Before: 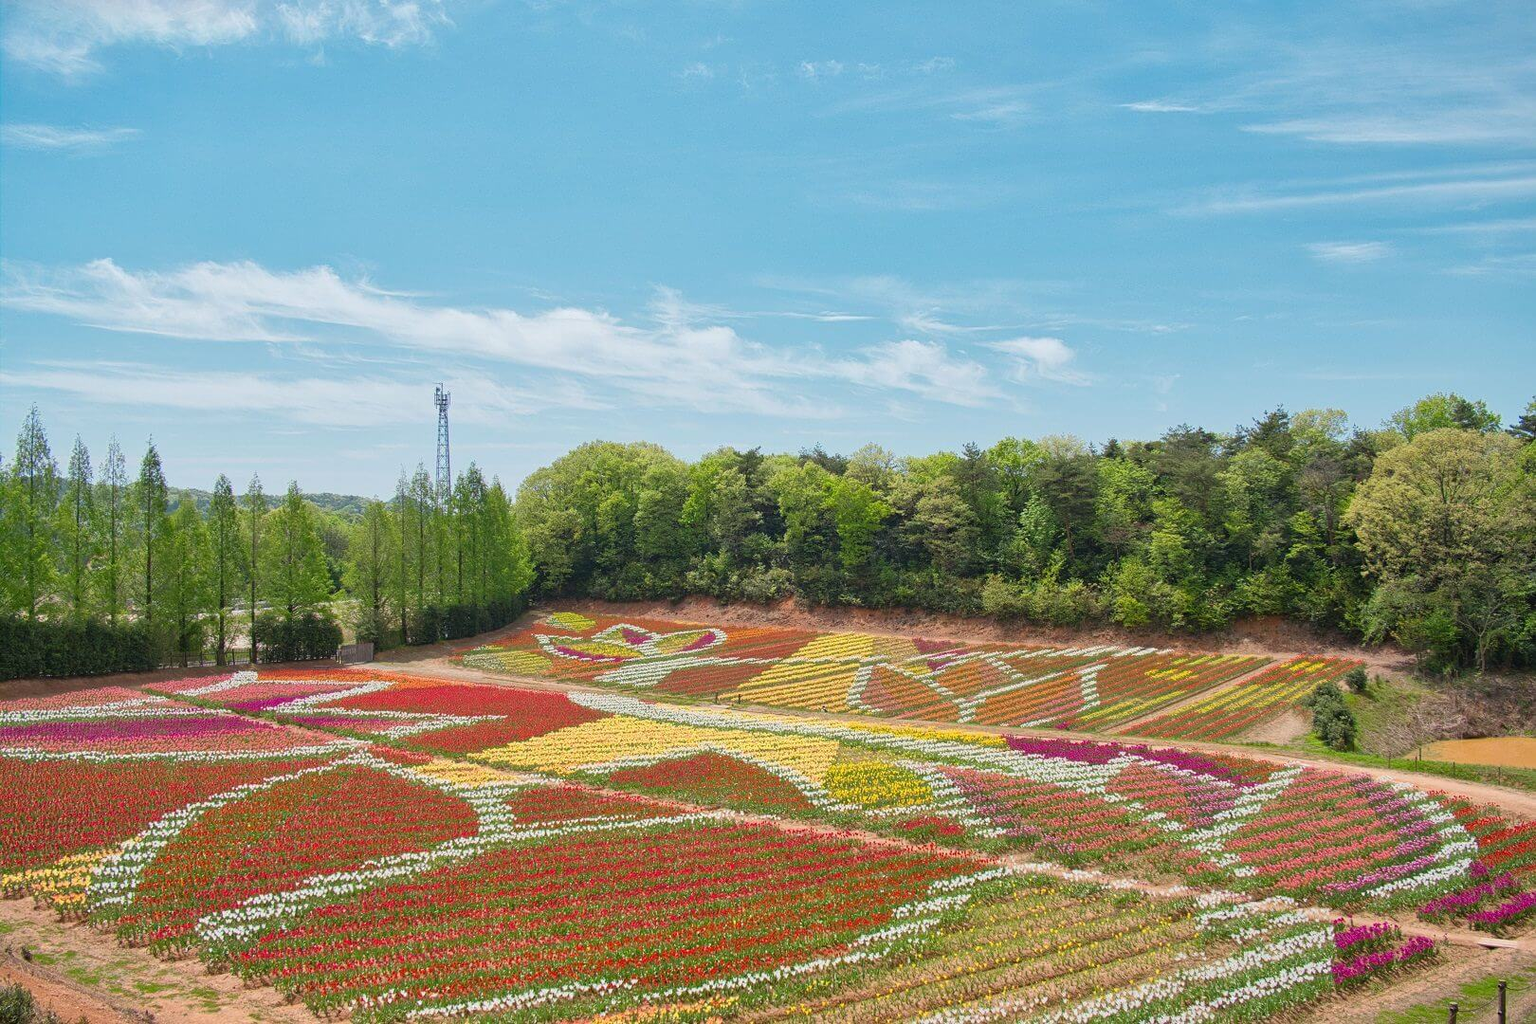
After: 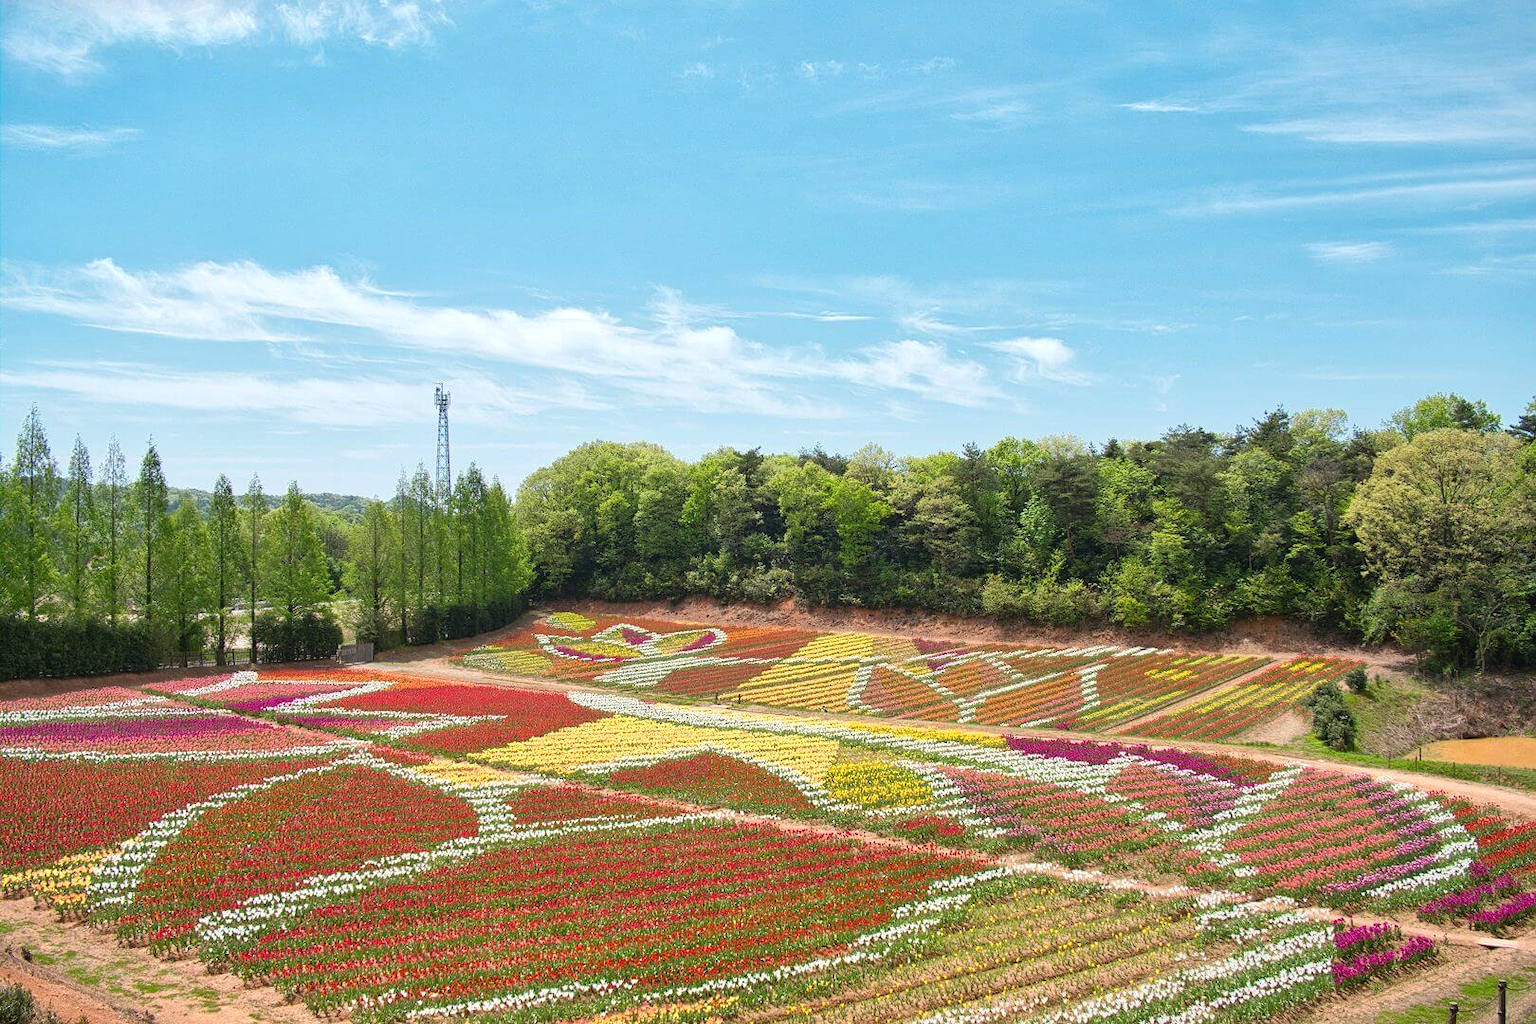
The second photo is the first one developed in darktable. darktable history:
tone equalizer: -8 EV -0.384 EV, -7 EV -0.383 EV, -6 EV -0.35 EV, -5 EV -0.209 EV, -3 EV 0.189 EV, -2 EV 0.306 EV, -1 EV 0.374 EV, +0 EV 0.426 EV, edges refinement/feathering 500, mask exposure compensation -1.57 EV, preserve details no
